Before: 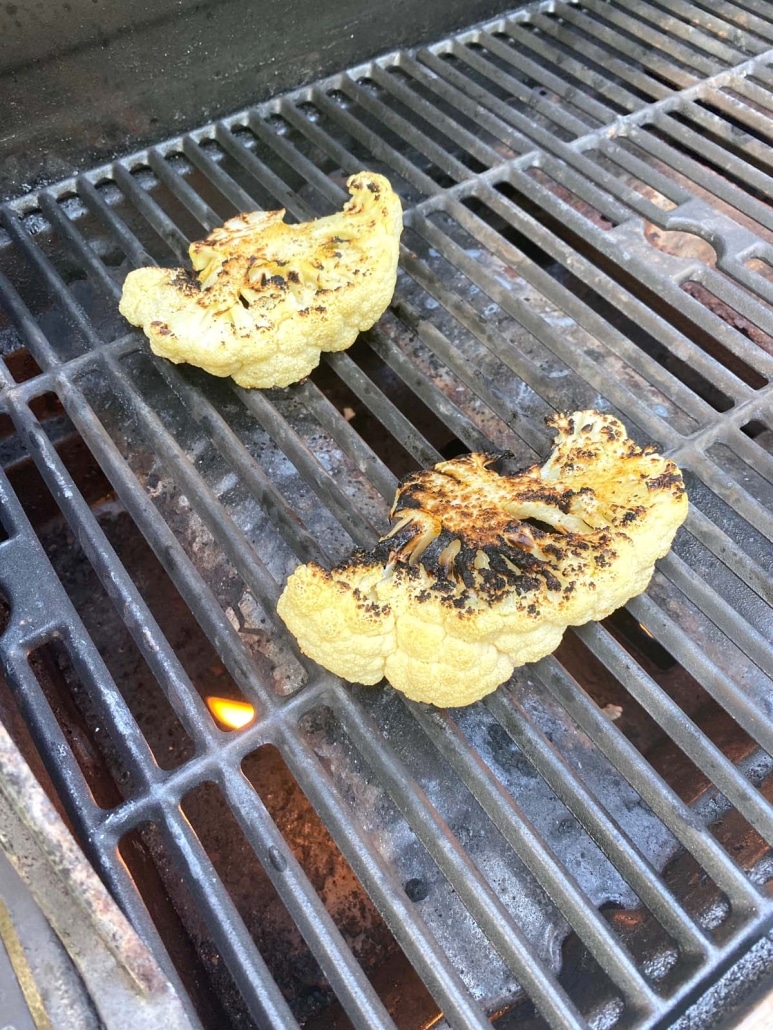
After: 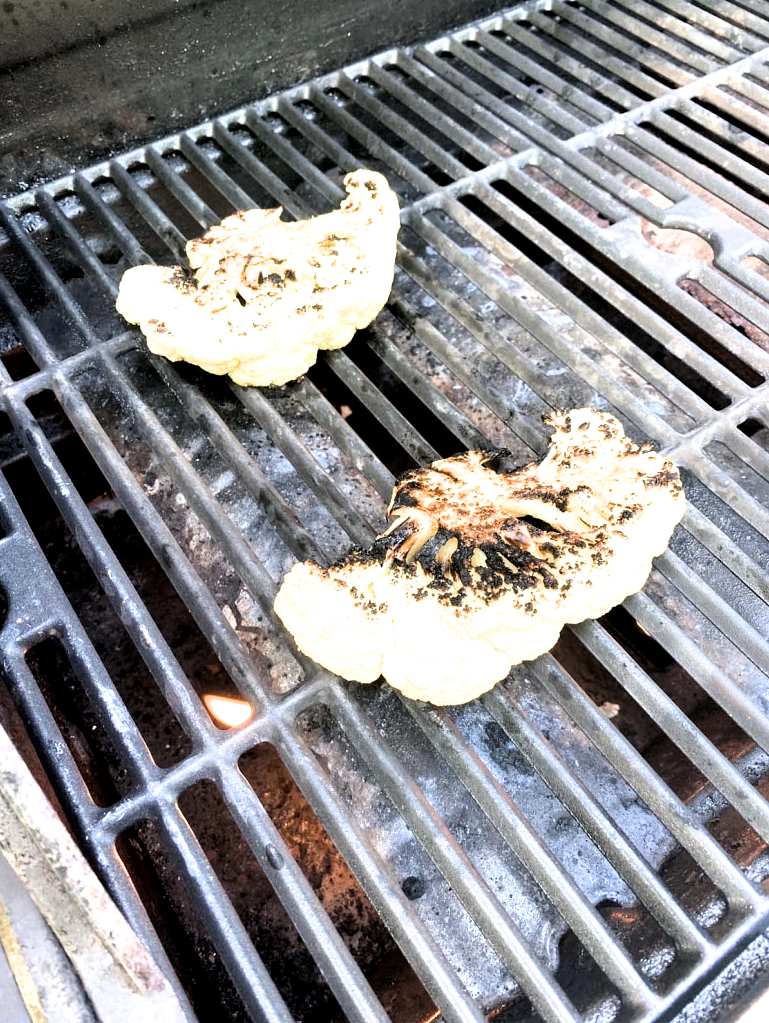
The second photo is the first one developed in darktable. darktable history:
exposure: black level correction 0.001, exposure 0.5 EV, compensate highlight preservation false
filmic rgb: black relative exposure -5.57 EV, white relative exposure 2.52 EV, threshold 2.99 EV, target black luminance 0%, hardness 4.53, latitude 66.88%, contrast 1.467, shadows ↔ highlights balance -3.94%, enable highlight reconstruction true
local contrast: highlights 100%, shadows 103%, detail 119%, midtone range 0.2
crop and rotate: left 0.51%, top 0.231%, bottom 0.362%
